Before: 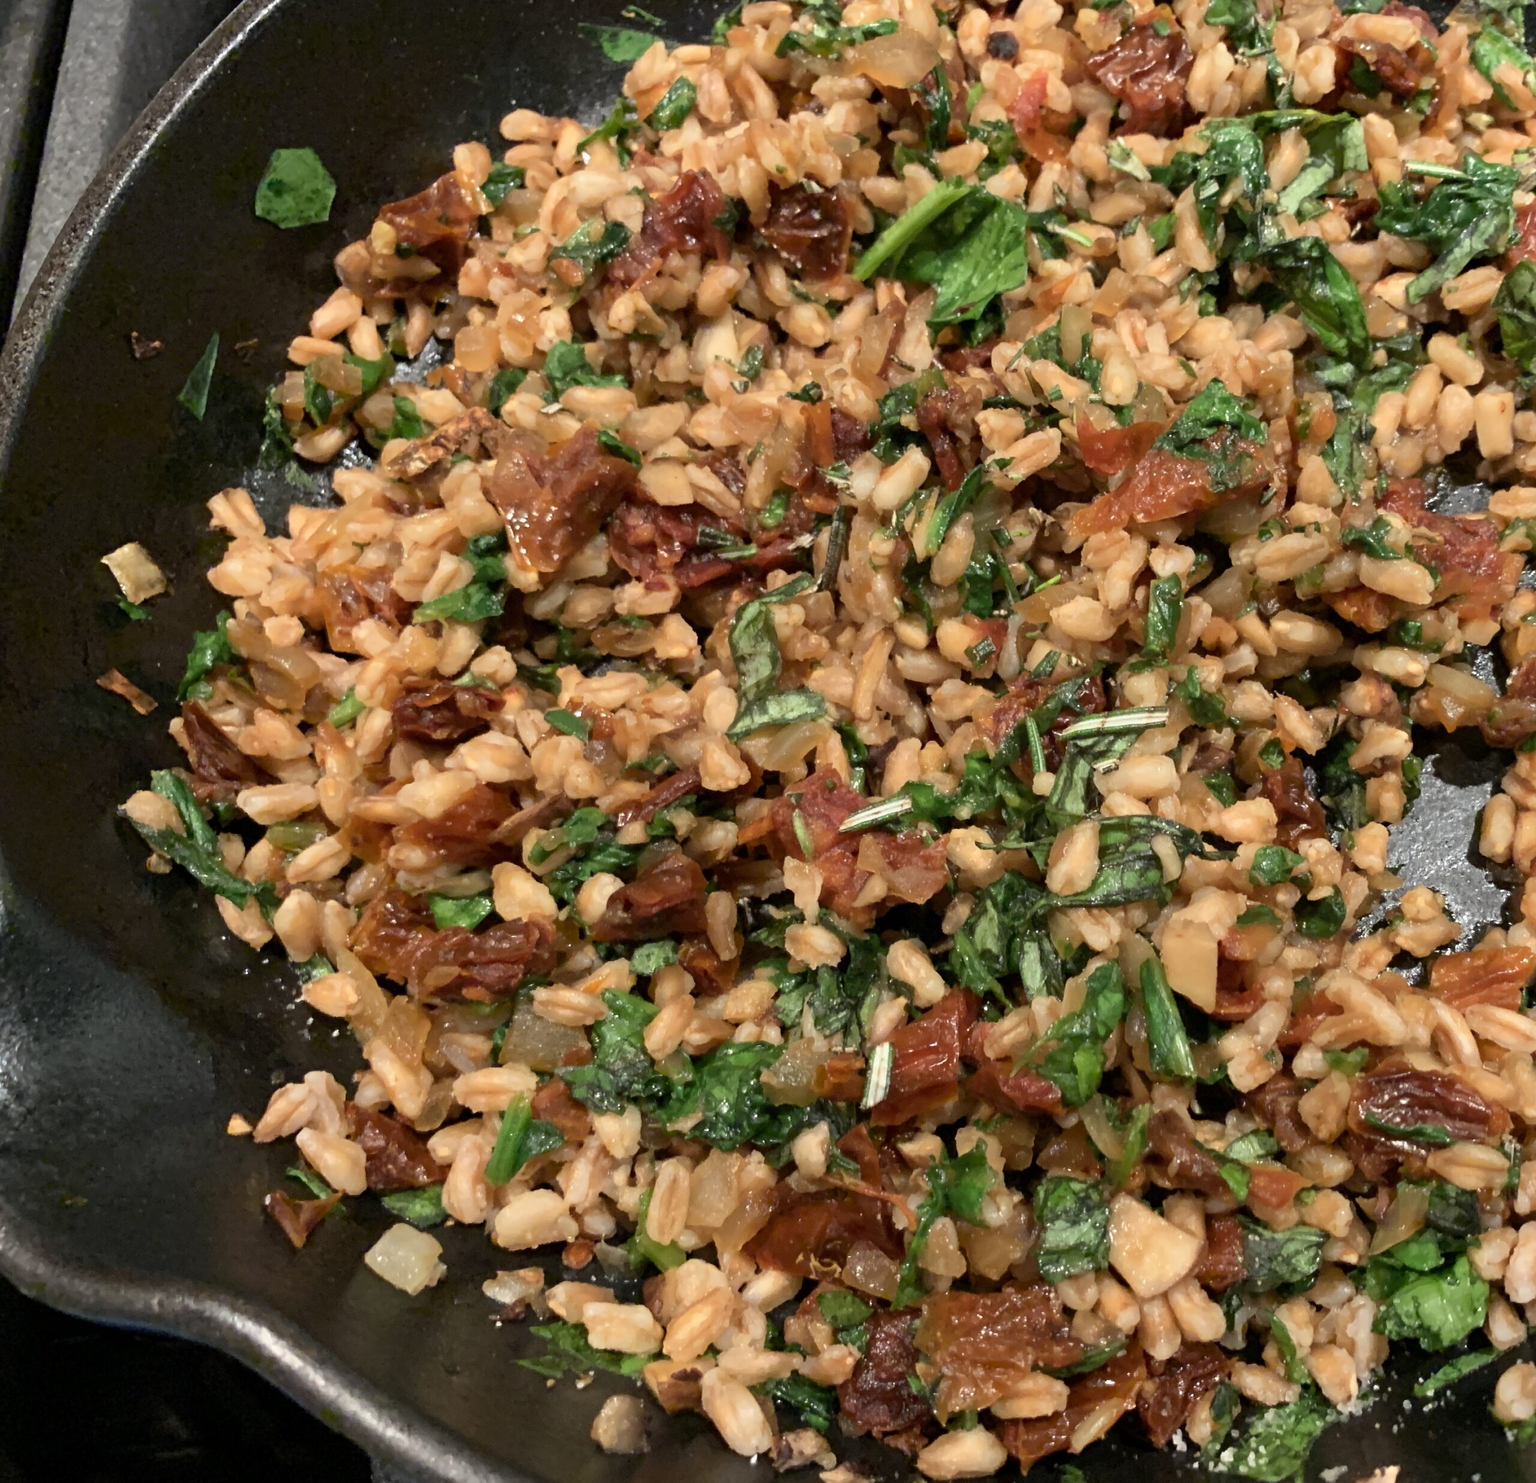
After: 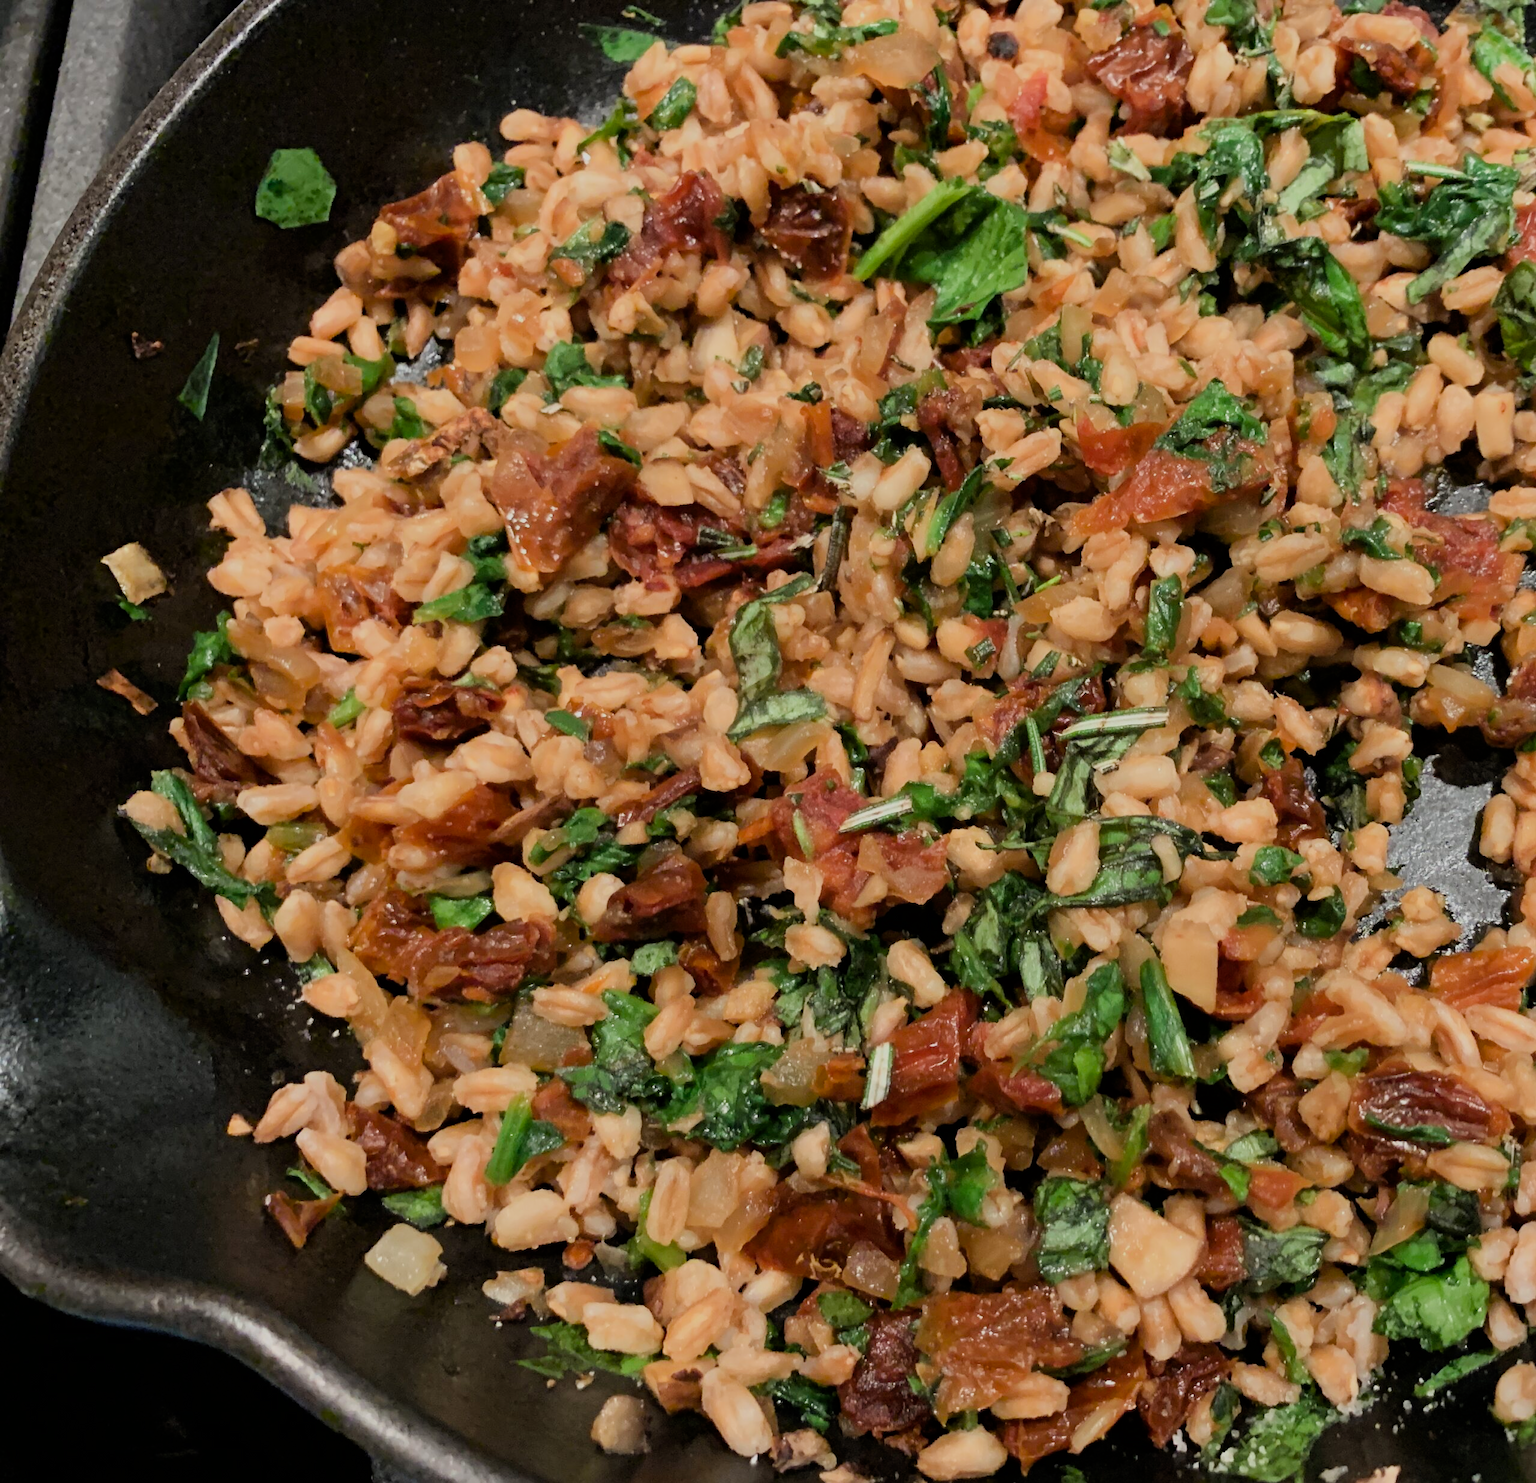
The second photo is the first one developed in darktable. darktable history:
filmic rgb: black relative exposure -7.65 EV, white relative exposure 4.56 EV, threshold 2.99 EV, hardness 3.61, enable highlight reconstruction true
